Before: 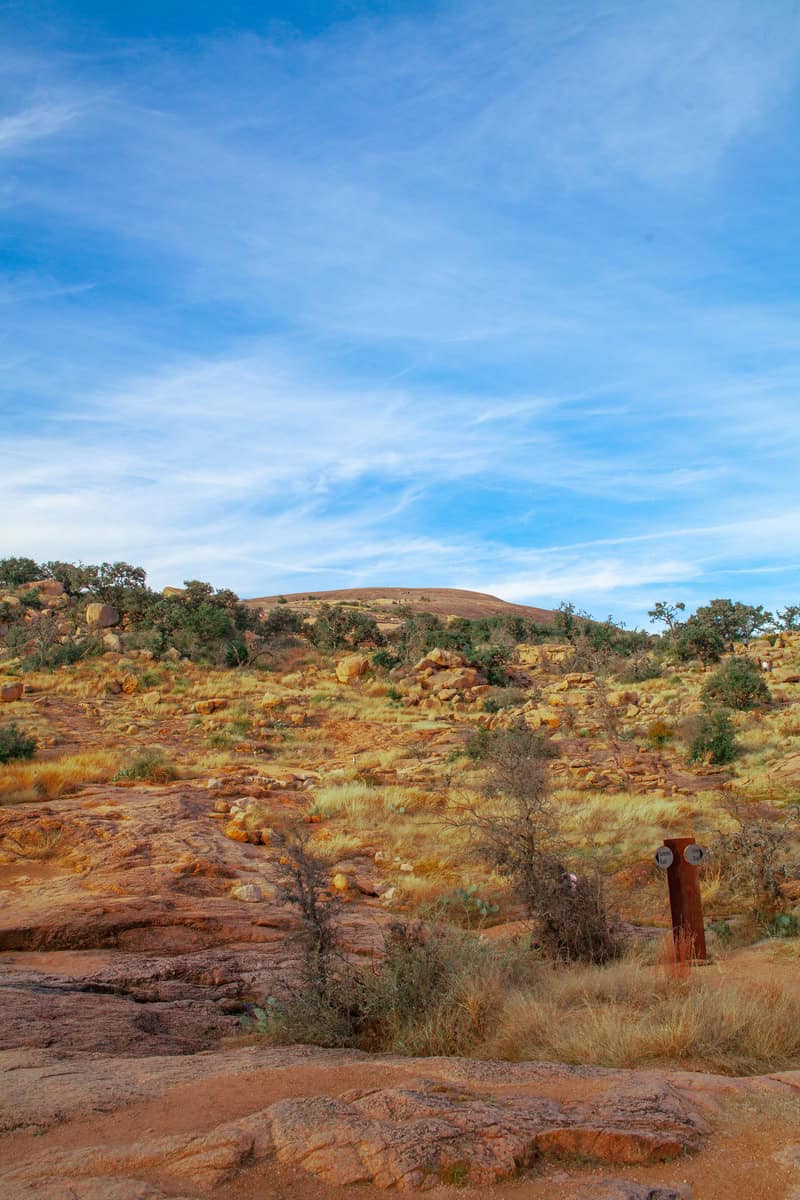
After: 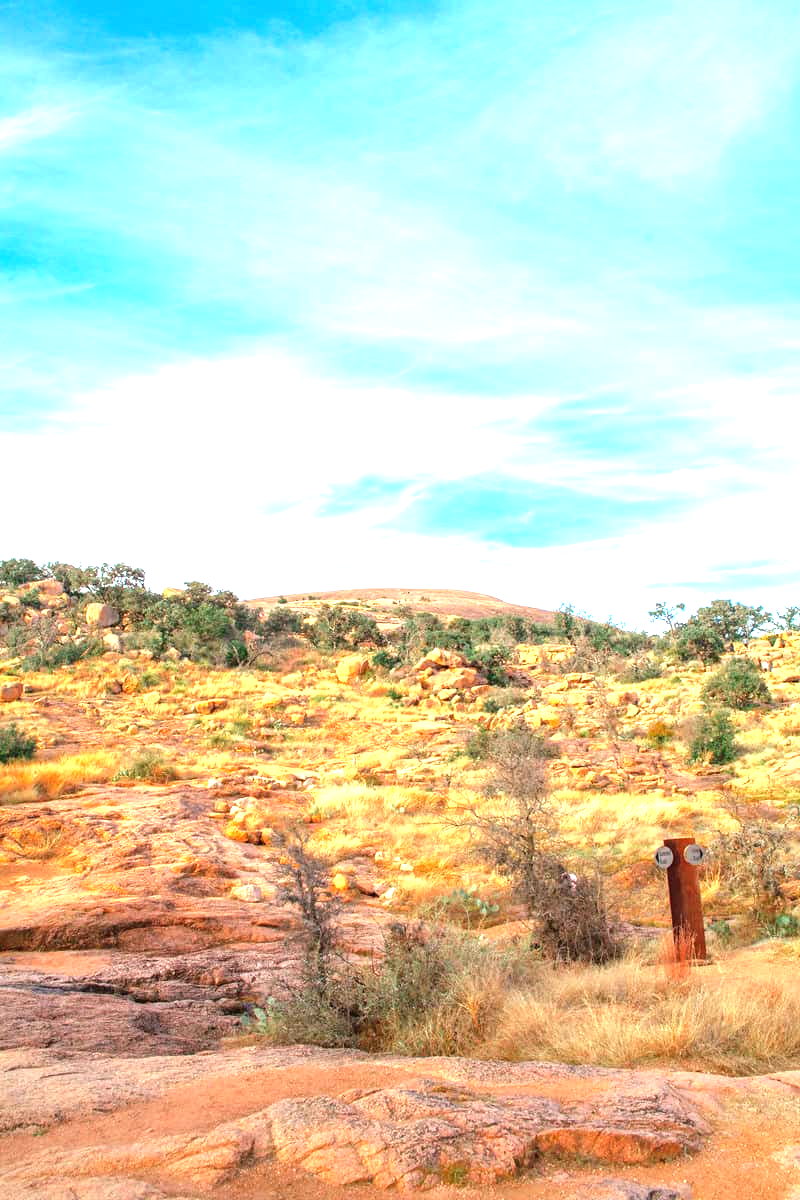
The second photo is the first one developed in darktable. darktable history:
exposure: black level correction 0, exposure 1.761 EV, compensate highlight preservation false
